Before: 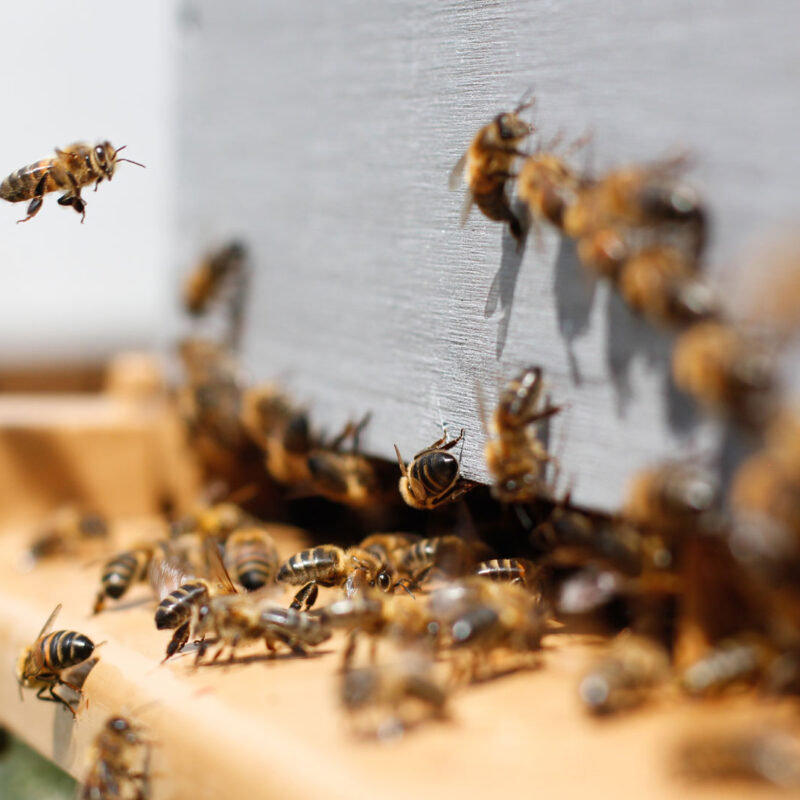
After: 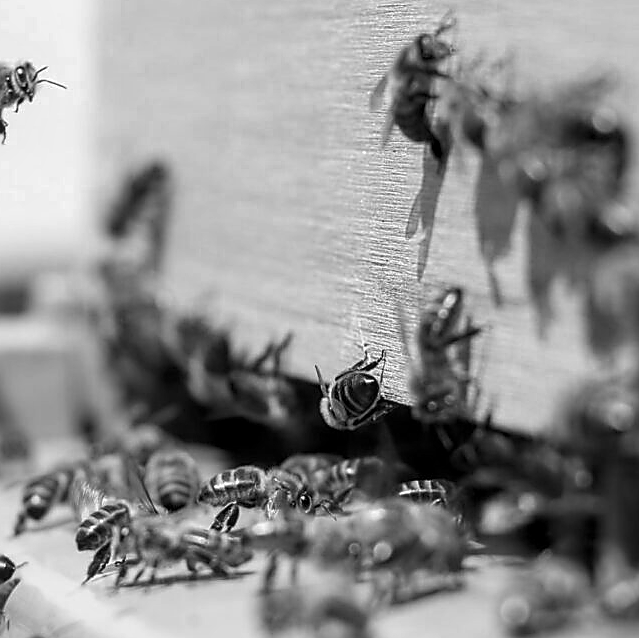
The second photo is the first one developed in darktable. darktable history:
crop and rotate: left 10.122%, top 10.014%, right 9.987%, bottom 10.119%
contrast brightness saturation: saturation -0.059
sharpen: radius 1.418, amount 1.251, threshold 0.719
color balance rgb: linear chroma grading › mid-tones 7.649%, perceptual saturation grading › global saturation 10.562%, saturation formula JzAzBz (2021)
color zones: curves: ch0 [(0, 0.613) (0.01, 0.613) (0.245, 0.448) (0.498, 0.529) (0.642, 0.665) (0.879, 0.777) (0.99, 0.613)]; ch1 [(0, 0) (0.143, 0) (0.286, 0) (0.429, 0) (0.571, 0) (0.714, 0) (0.857, 0)]
local contrast: on, module defaults
